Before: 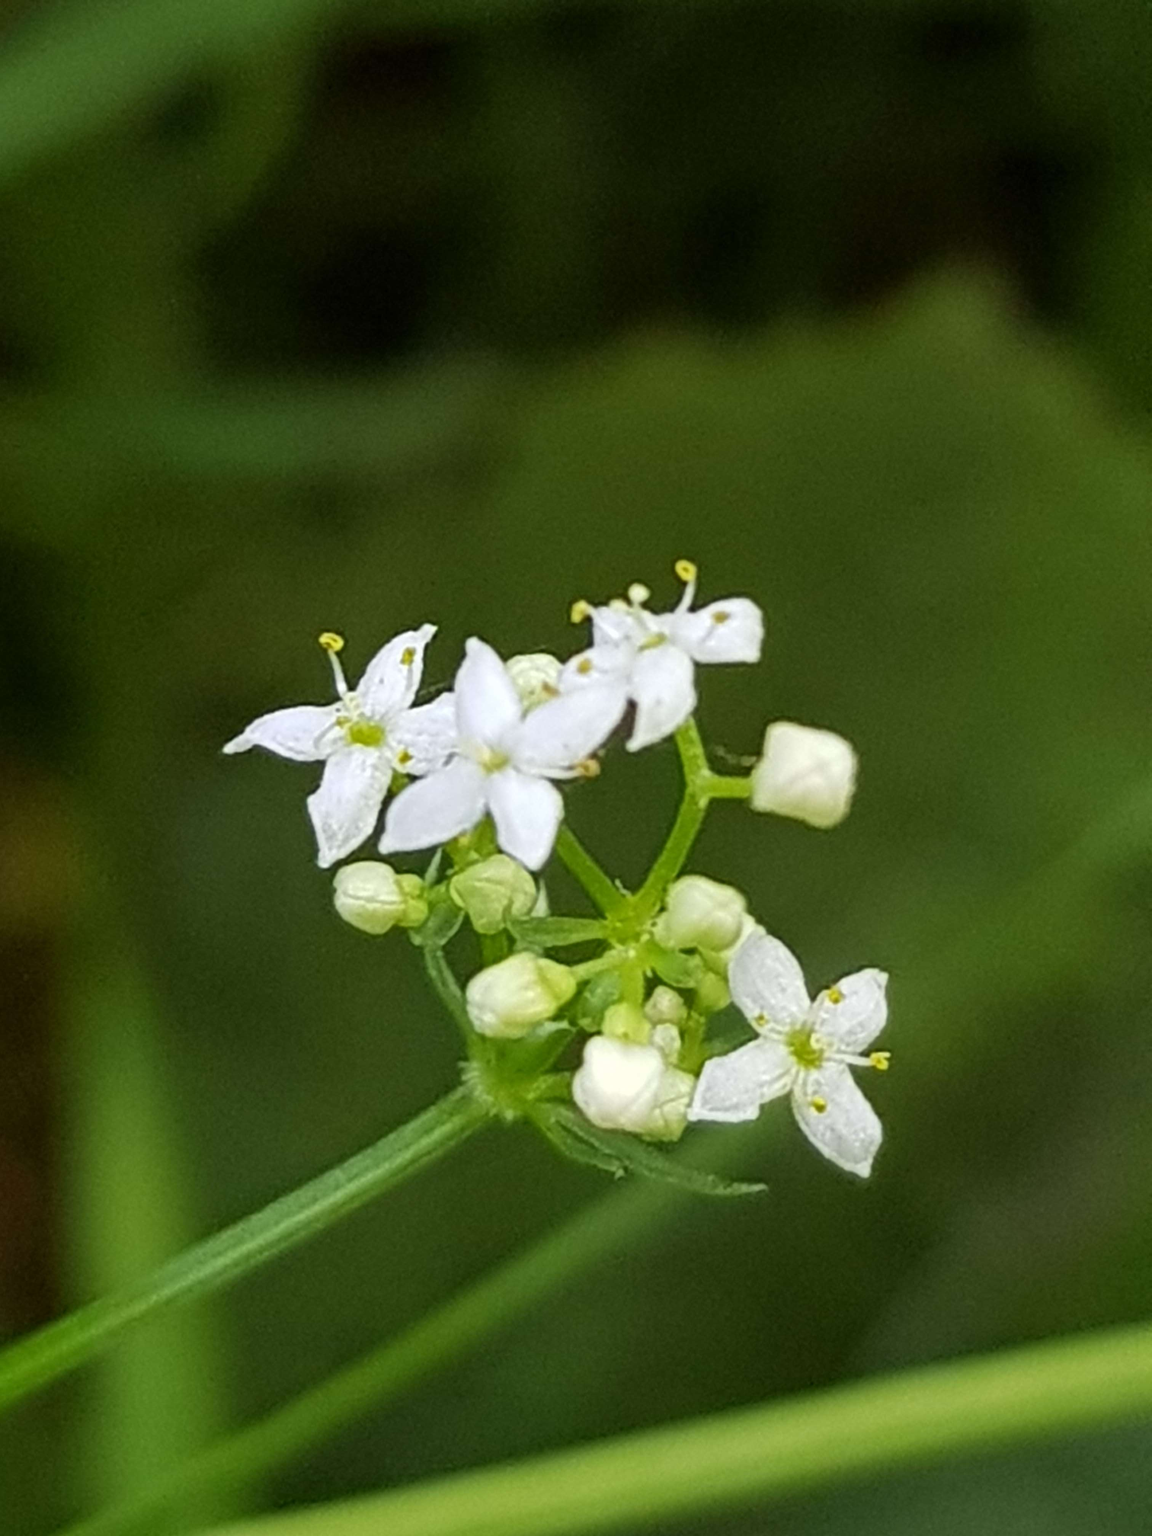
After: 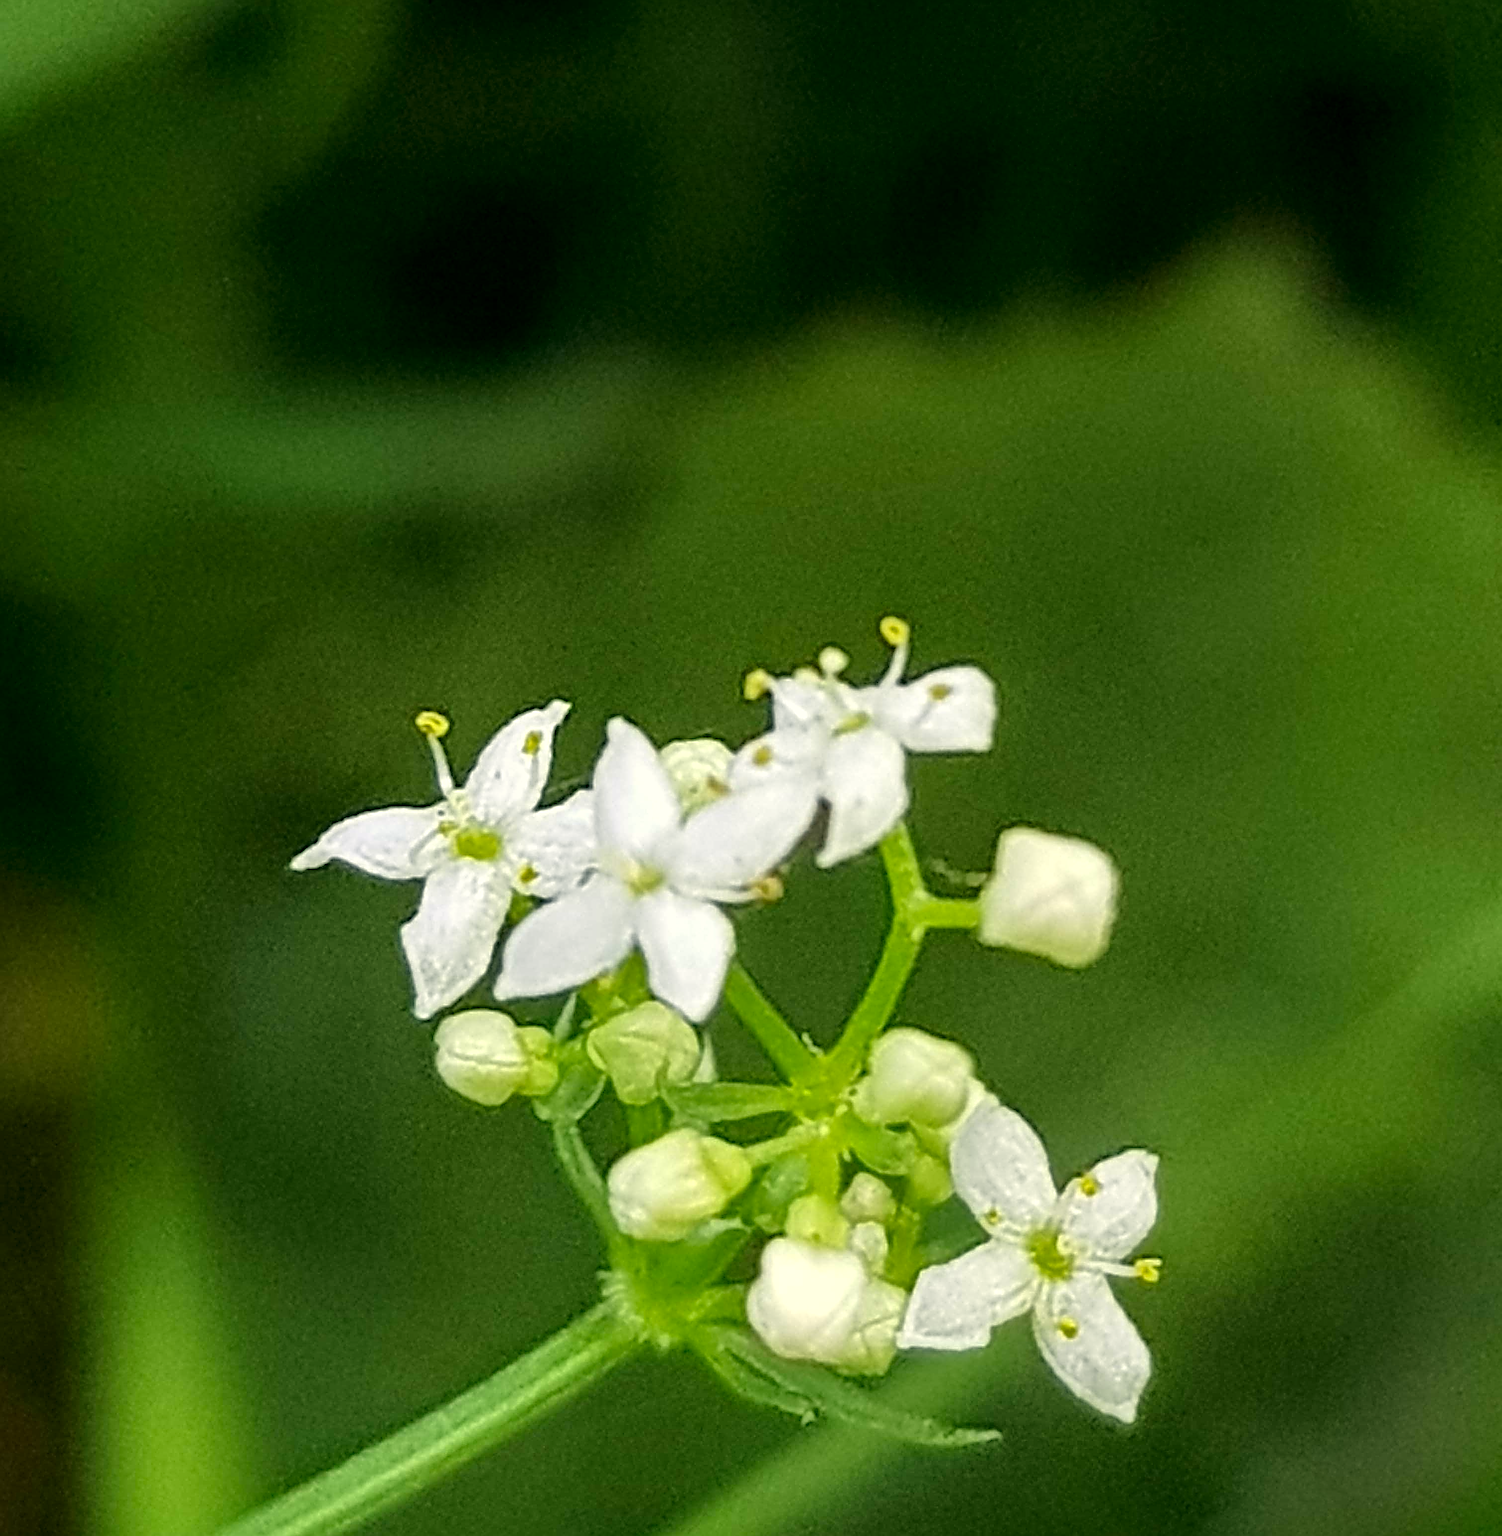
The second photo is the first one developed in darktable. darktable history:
color correction: highlights a* -0.482, highlights b* 9.48, shadows a* -9.48, shadows b* 0.803
crop: top 5.667%, bottom 17.637%
sharpen: amount 2
local contrast: highlights 100%, shadows 100%, detail 120%, midtone range 0.2
tone equalizer: -8 EV 0.001 EV, -7 EV -0.004 EV, -6 EV 0.009 EV, -5 EV 0.032 EV, -4 EV 0.276 EV, -3 EV 0.644 EV, -2 EV 0.584 EV, -1 EV 0.187 EV, +0 EV 0.024 EV
